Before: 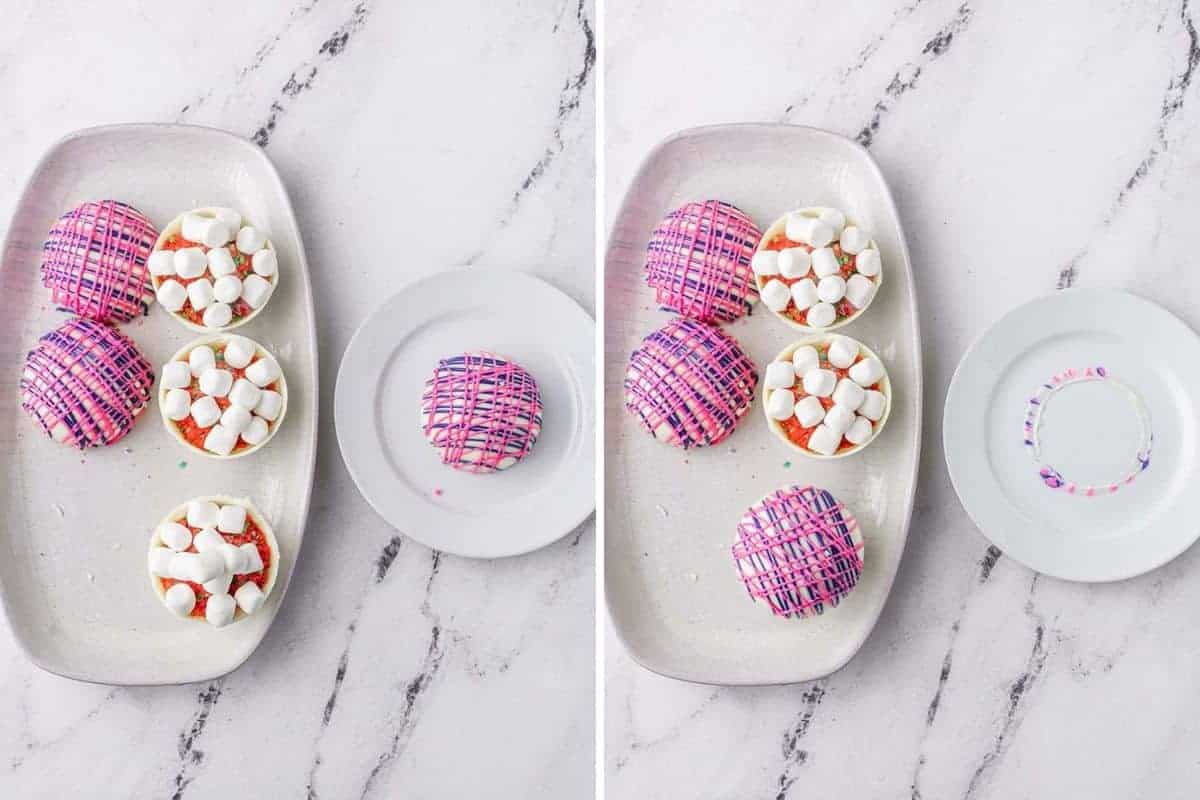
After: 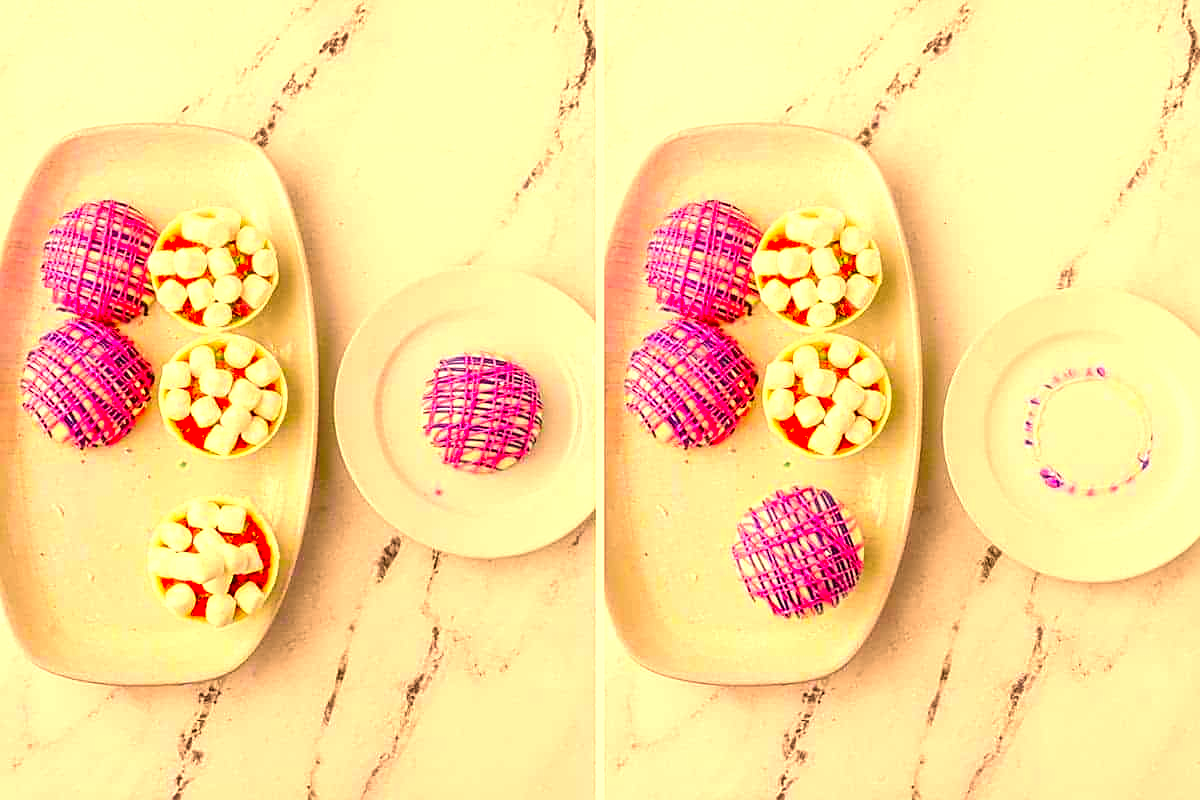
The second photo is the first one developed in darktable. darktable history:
tone equalizer: smoothing diameter 24.8%, edges refinement/feathering 7.96, preserve details guided filter
color correction: highlights a* 10.48, highlights b* 30.07, shadows a* 2.85, shadows b* 18.16, saturation 1.75
exposure: black level correction 0, exposure 0.594 EV, compensate highlight preservation false
sharpen: on, module defaults
